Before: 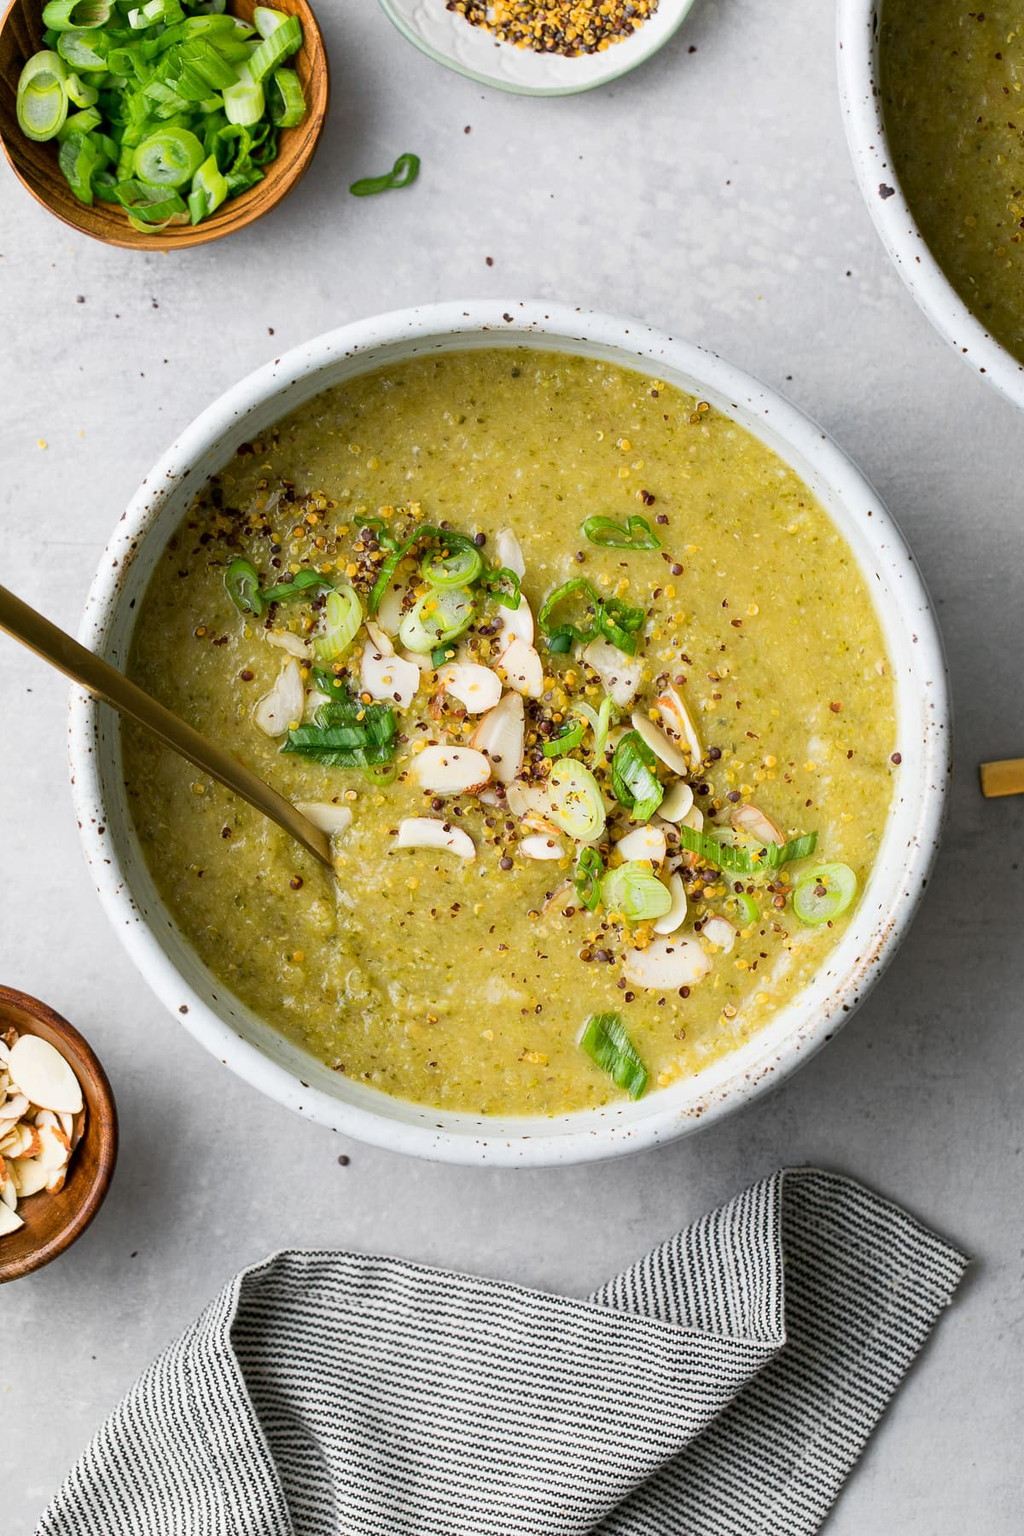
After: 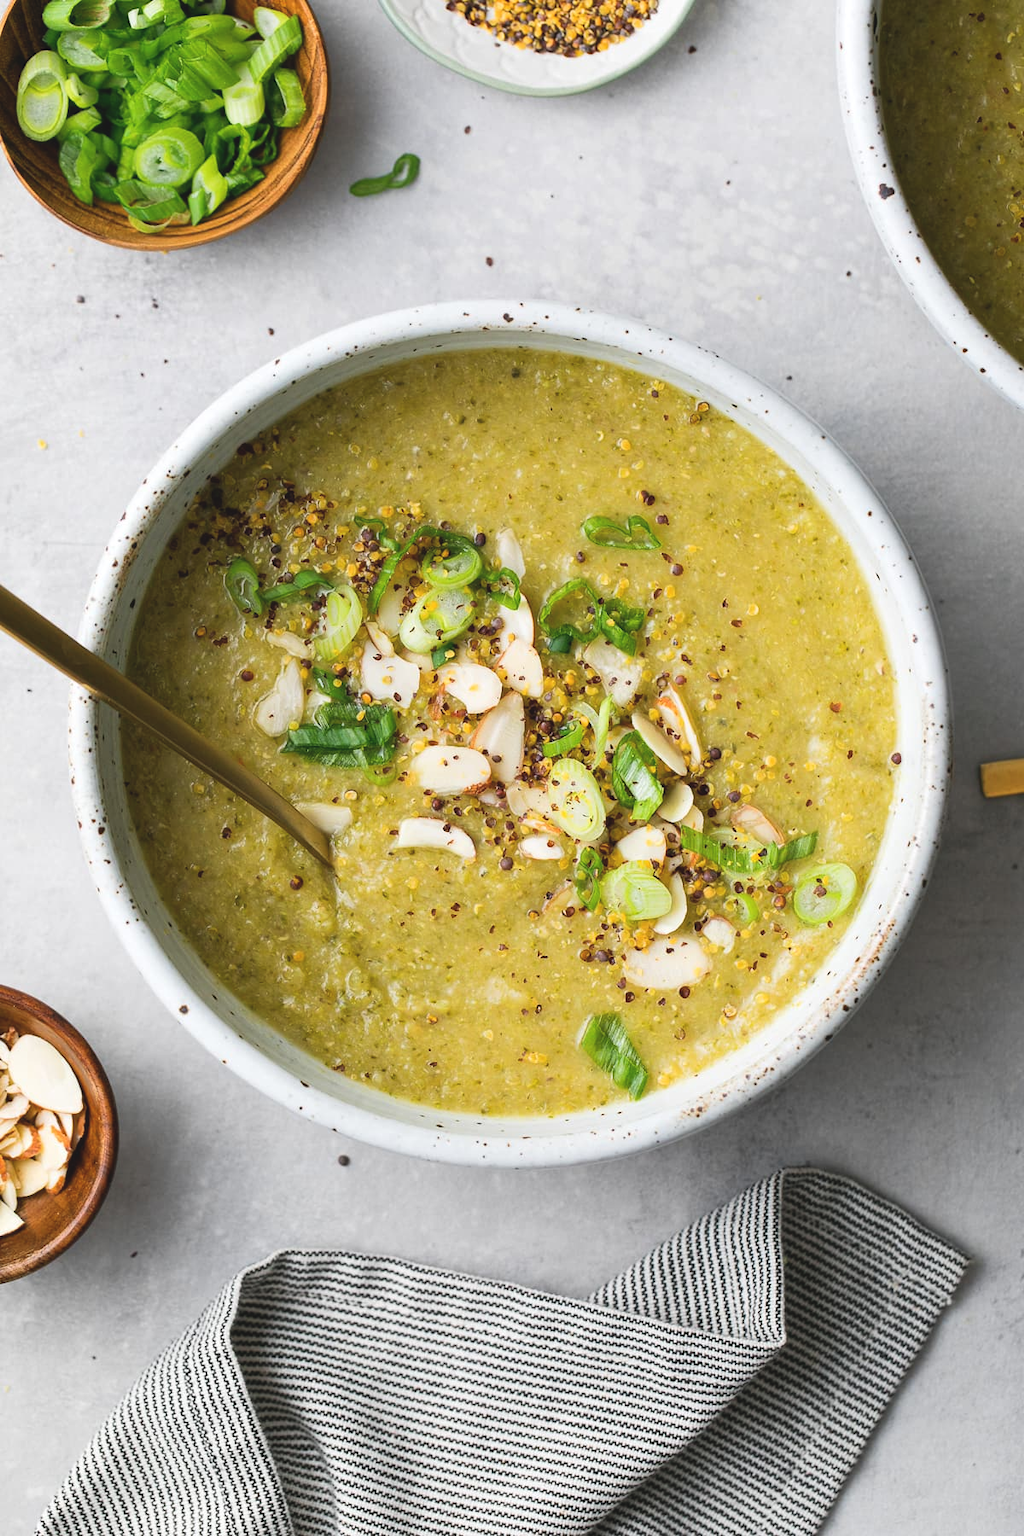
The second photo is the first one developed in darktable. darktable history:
exposure: black level correction -0.009, exposure 0.069 EV, compensate highlight preservation false
